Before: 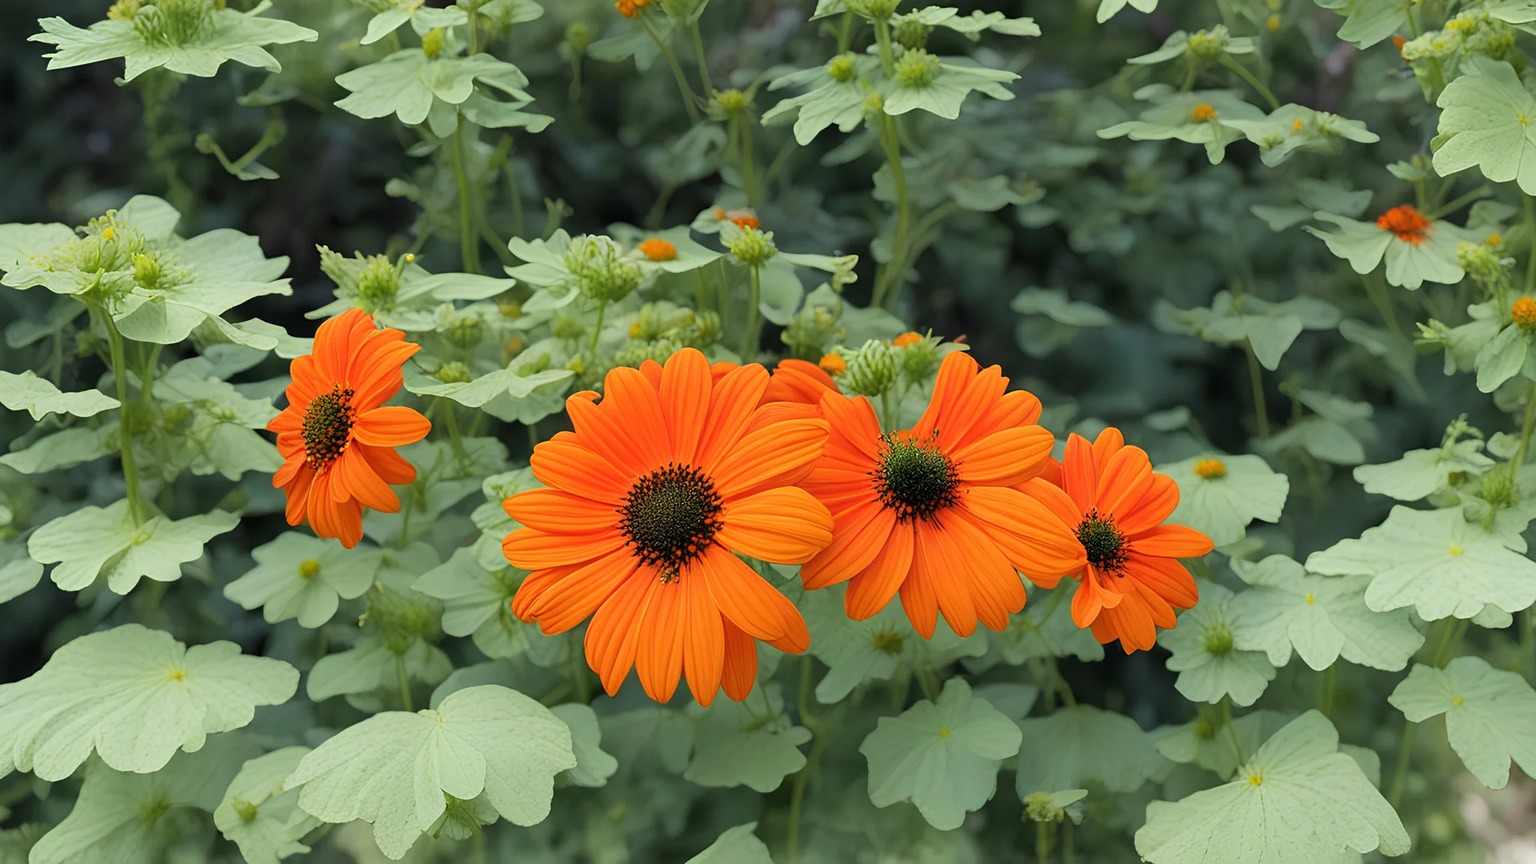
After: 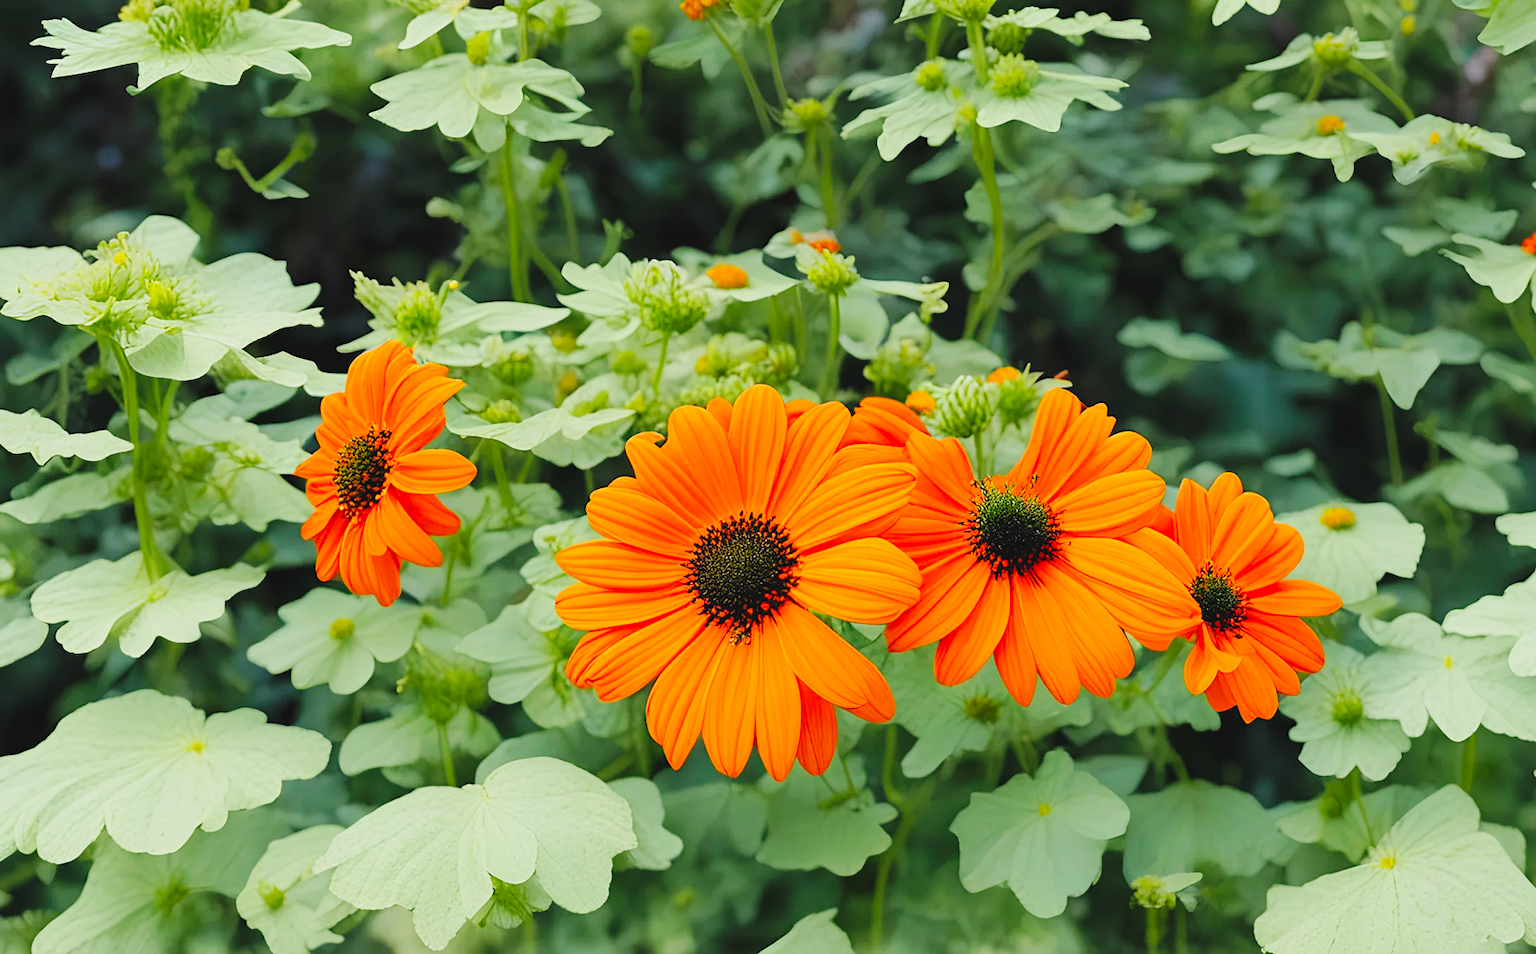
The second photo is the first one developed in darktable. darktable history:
exposure: black level correction 0.005, exposure 0.016 EV, compensate highlight preservation false
base curve: curves: ch0 [(0, 0) (0.036, 0.025) (0.121, 0.166) (0.206, 0.329) (0.605, 0.79) (1, 1)], preserve colors none
crop: right 9.502%, bottom 0.032%
contrast brightness saturation: contrast -0.095, brightness 0.043, saturation 0.078
